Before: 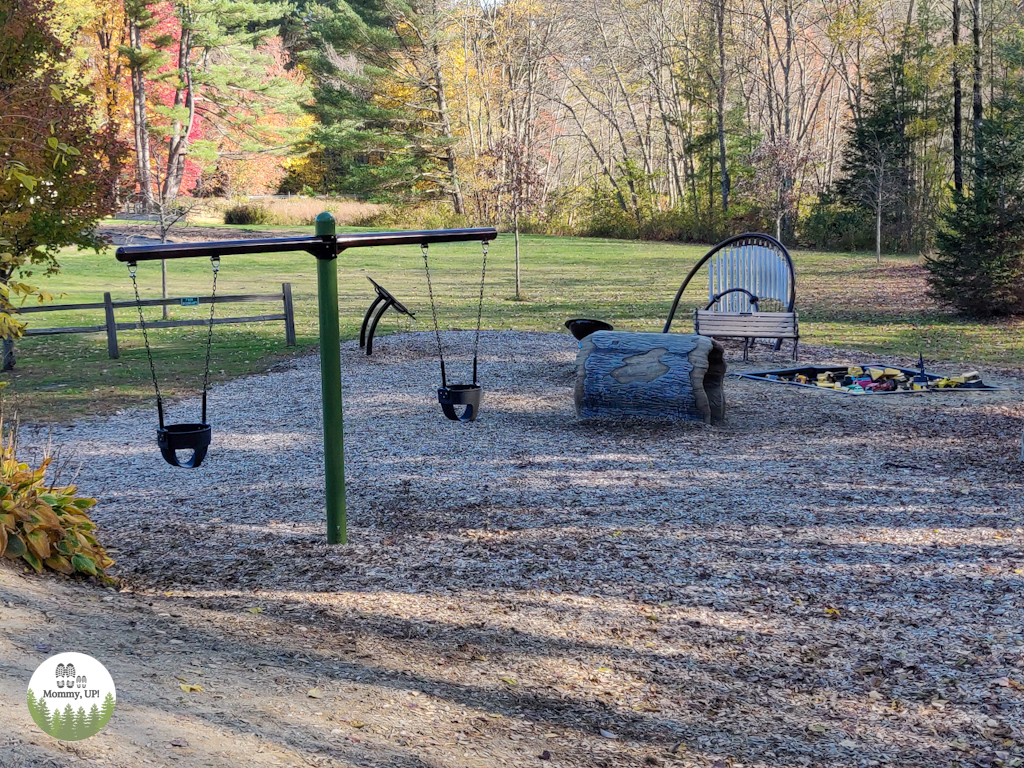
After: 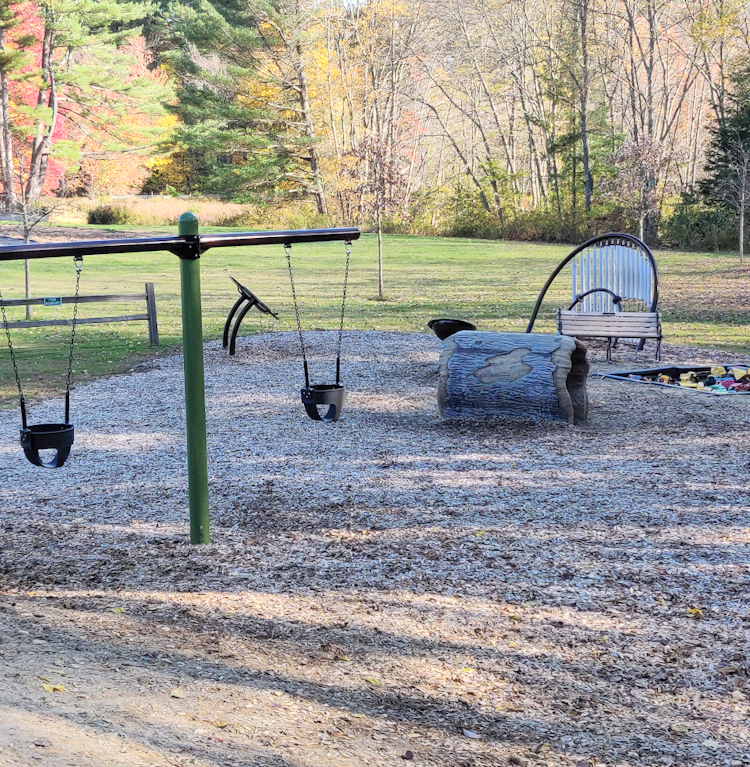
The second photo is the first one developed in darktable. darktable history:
crop: left 13.443%, right 13.31%
contrast brightness saturation: contrast 0.14, brightness 0.21
